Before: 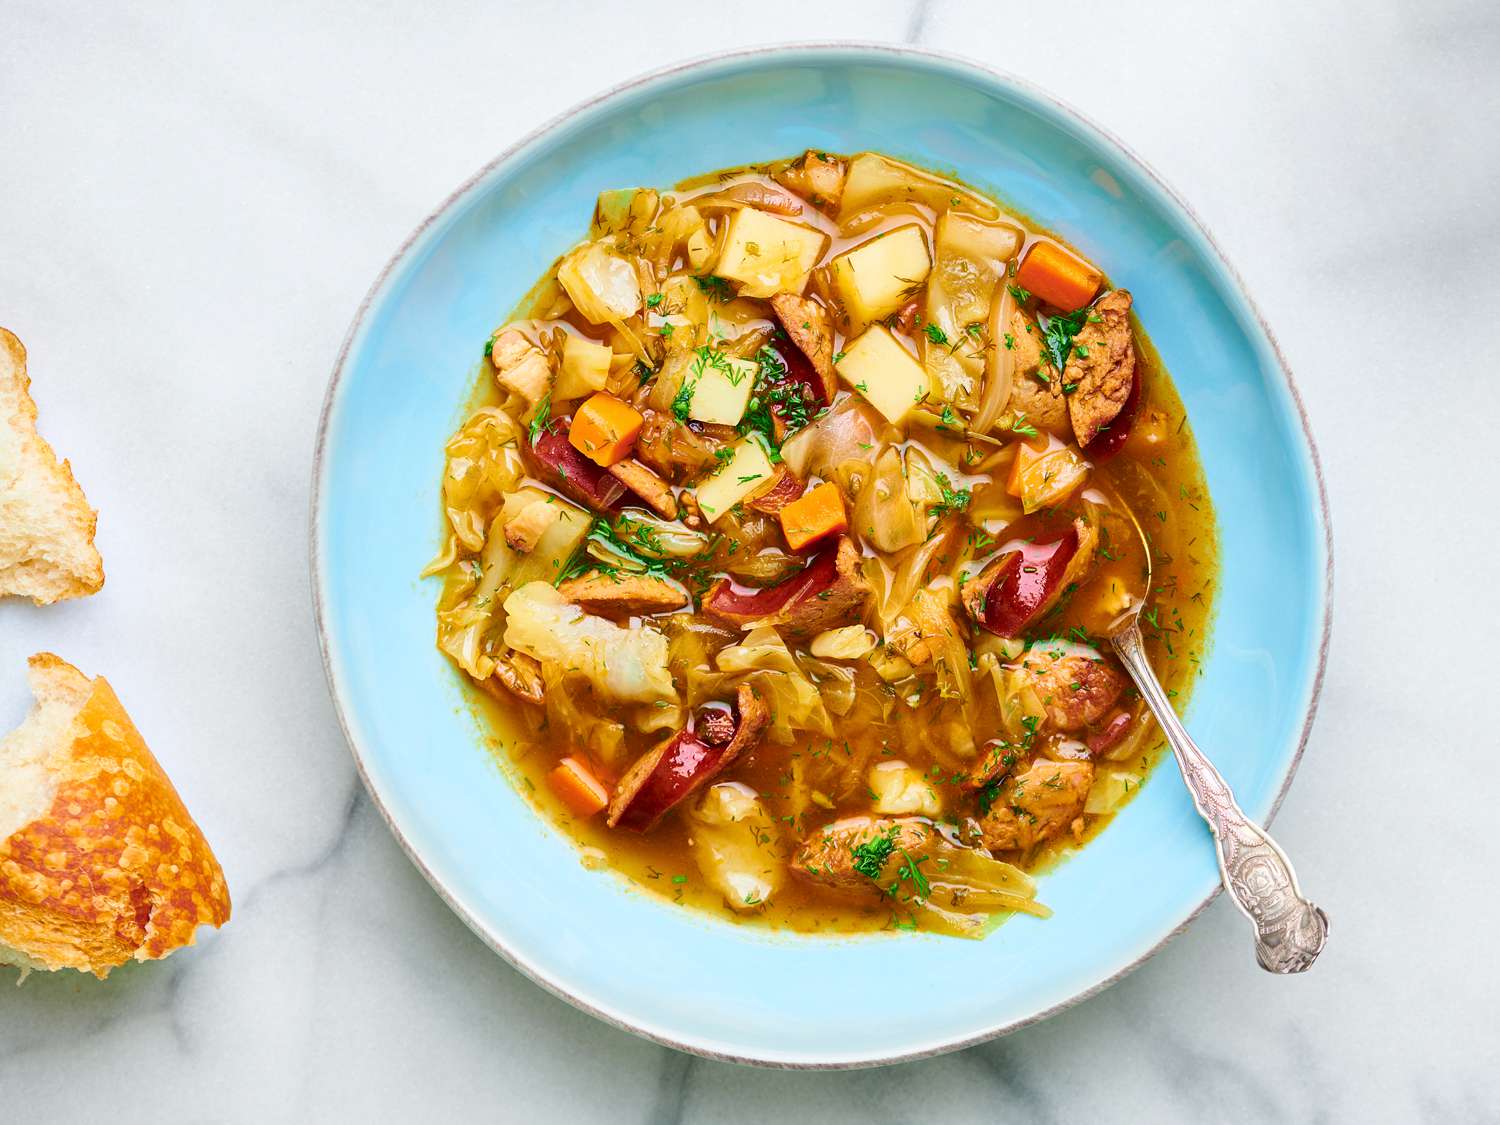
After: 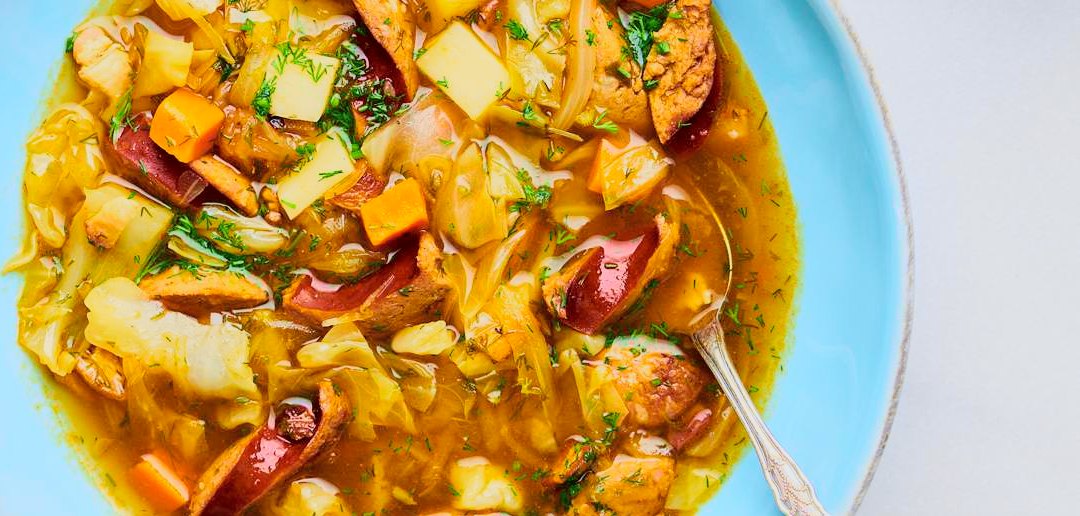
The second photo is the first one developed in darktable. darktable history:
tone curve: curves: ch0 [(0.017, 0) (0.122, 0.046) (0.295, 0.297) (0.449, 0.505) (0.559, 0.629) (0.729, 0.796) (0.879, 0.898) (1, 0.97)]; ch1 [(0, 0) (0.393, 0.4) (0.447, 0.447) (0.485, 0.497) (0.522, 0.503) (0.539, 0.52) (0.606, 0.6) (0.696, 0.679) (1, 1)]; ch2 [(0, 0) (0.369, 0.388) (0.449, 0.431) (0.499, 0.501) (0.516, 0.536) (0.604, 0.599) (0.741, 0.763) (1, 1)], color space Lab, independent channels, preserve colors none
lowpass: radius 0.1, contrast 0.85, saturation 1.1, unbound 0
crop and rotate: left 27.938%, top 27.046%, bottom 27.046%
